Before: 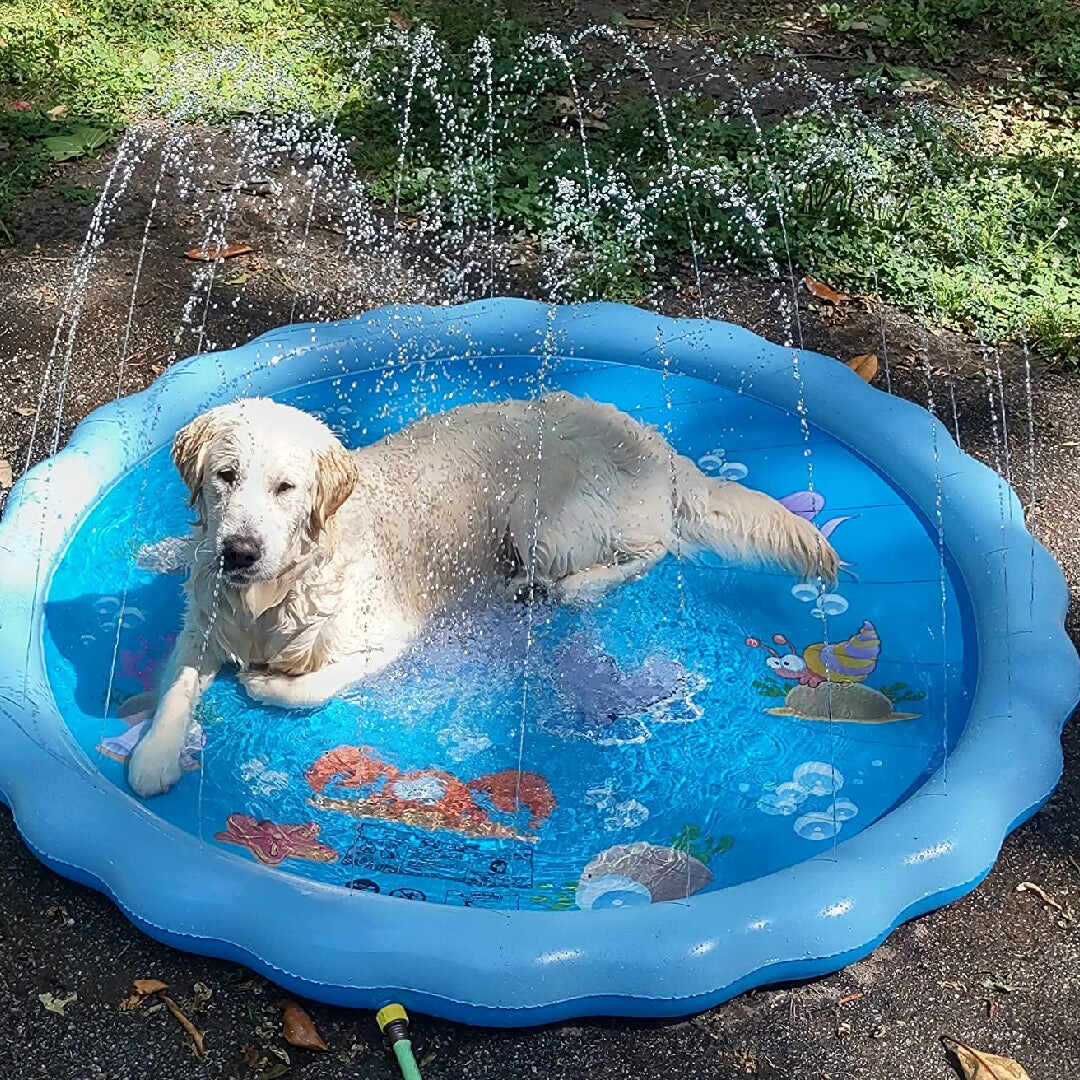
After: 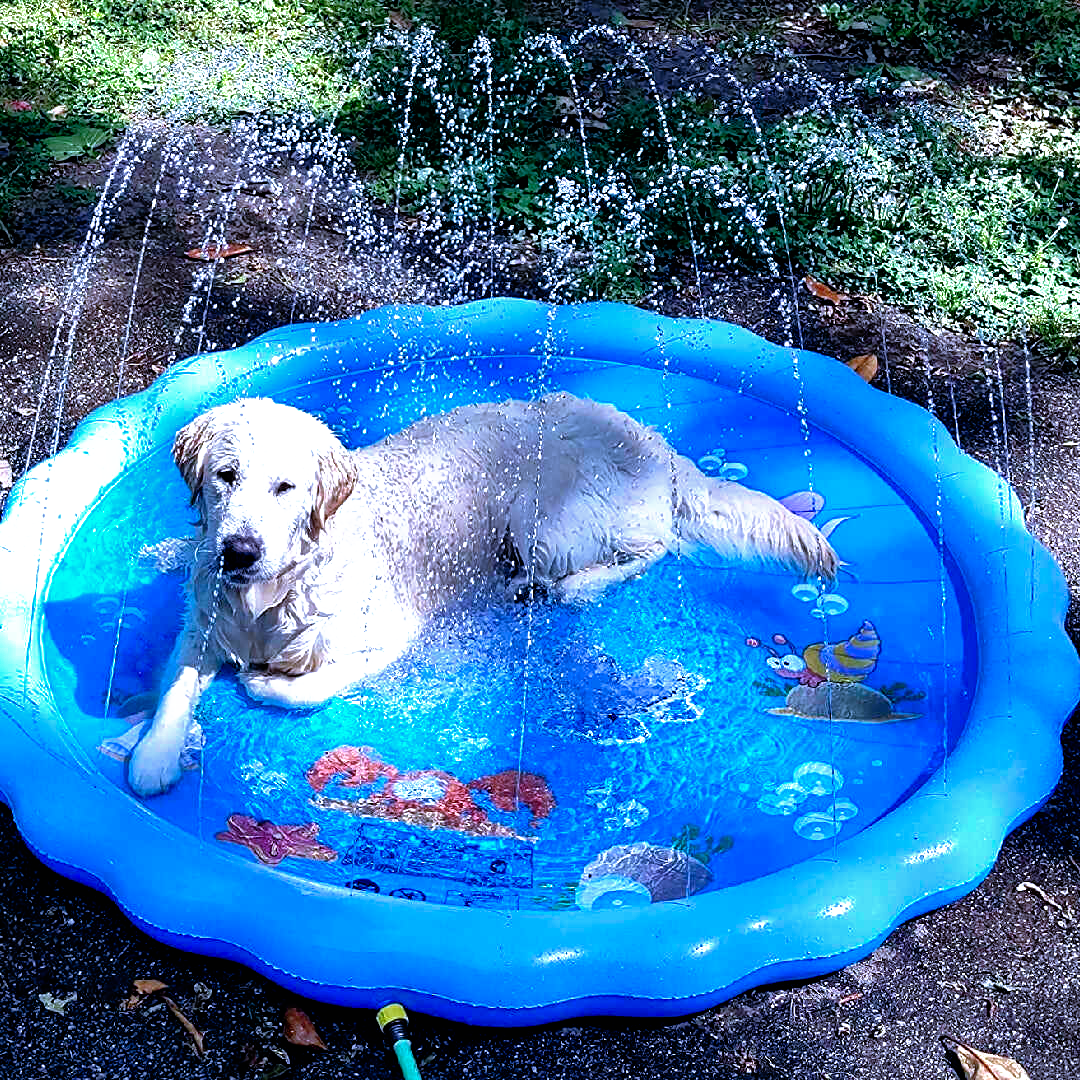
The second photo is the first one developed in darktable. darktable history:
color calibration: illuminant as shot in camera, x 0.379, y 0.396, temperature 4138.76 K
shadows and highlights: on, module defaults
white balance: red 0.954, blue 1.079
filmic rgb: black relative exposure -8.2 EV, white relative exposure 2.2 EV, threshold 3 EV, hardness 7.11, latitude 85.74%, contrast 1.696, highlights saturation mix -4%, shadows ↔ highlights balance -2.69%, preserve chrominance no, color science v5 (2021), contrast in shadows safe, contrast in highlights safe, enable highlight reconstruction true
